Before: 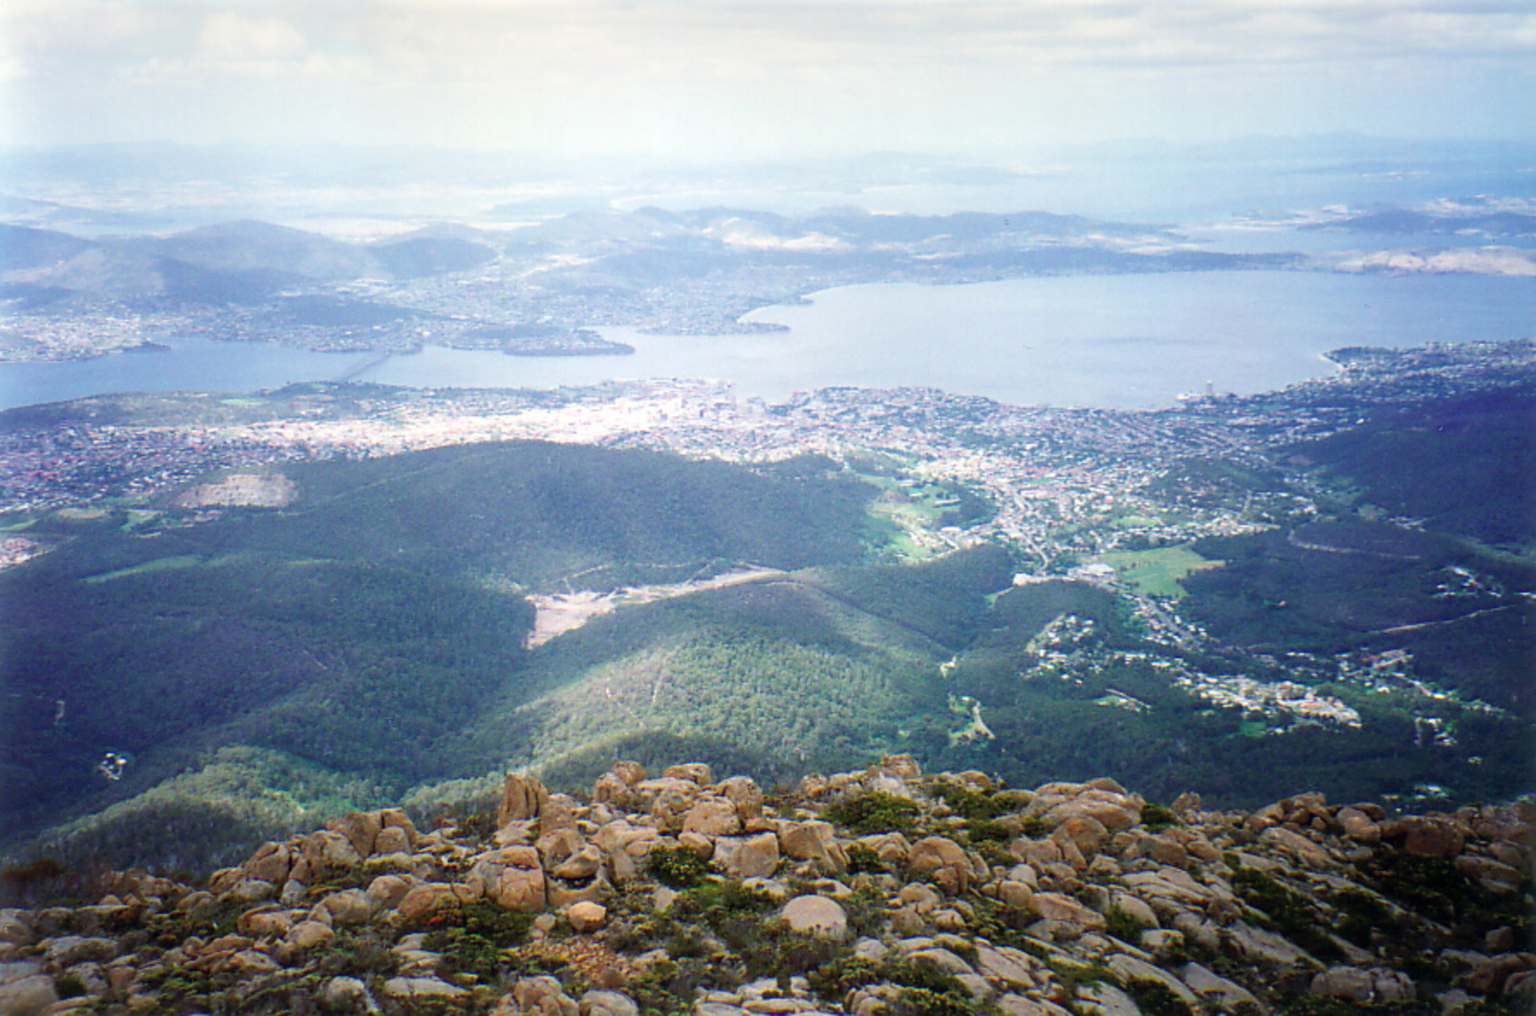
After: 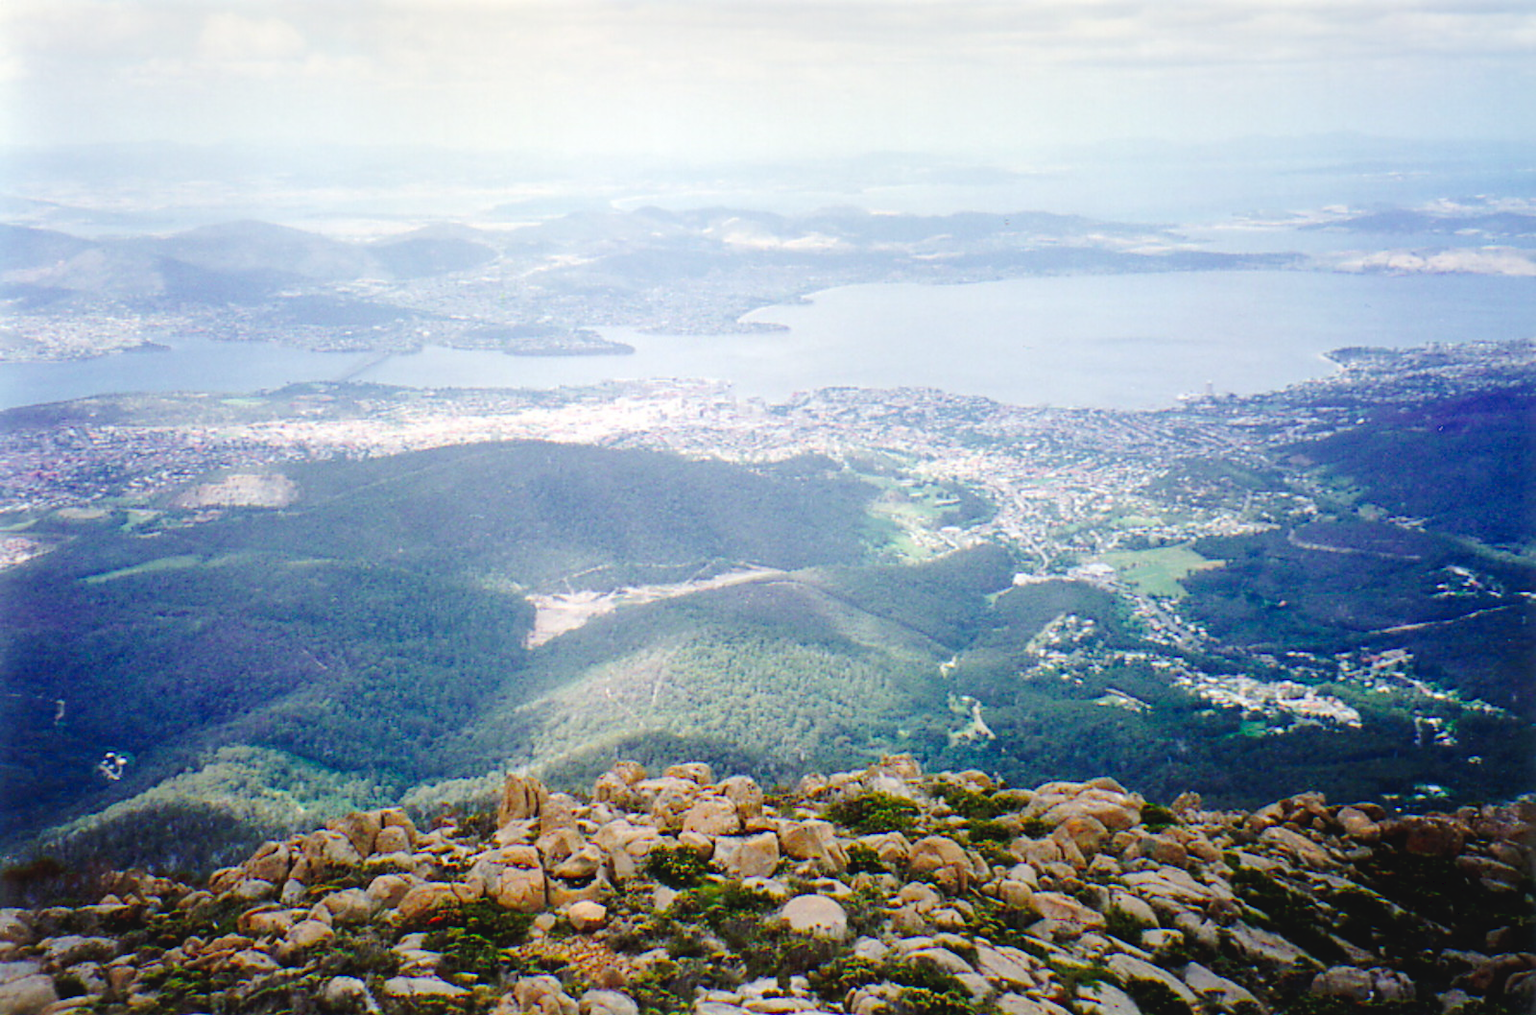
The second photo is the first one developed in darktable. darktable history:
tone equalizer: on, module defaults
color zones: curves: ch1 [(0, 0.513) (0.143, 0.524) (0.286, 0.511) (0.429, 0.506) (0.571, 0.503) (0.714, 0.503) (0.857, 0.508) (1, 0.513)]
tone curve: curves: ch0 [(0, 0) (0.003, 0.047) (0.011, 0.05) (0.025, 0.053) (0.044, 0.057) (0.069, 0.062) (0.1, 0.084) (0.136, 0.115) (0.177, 0.159) (0.224, 0.216) (0.277, 0.289) (0.335, 0.382) (0.399, 0.474) (0.468, 0.561) (0.543, 0.636) (0.623, 0.705) (0.709, 0.778) (0.801, 0.847) (0.898, 0.916) (1, 1)], preserve colors none
